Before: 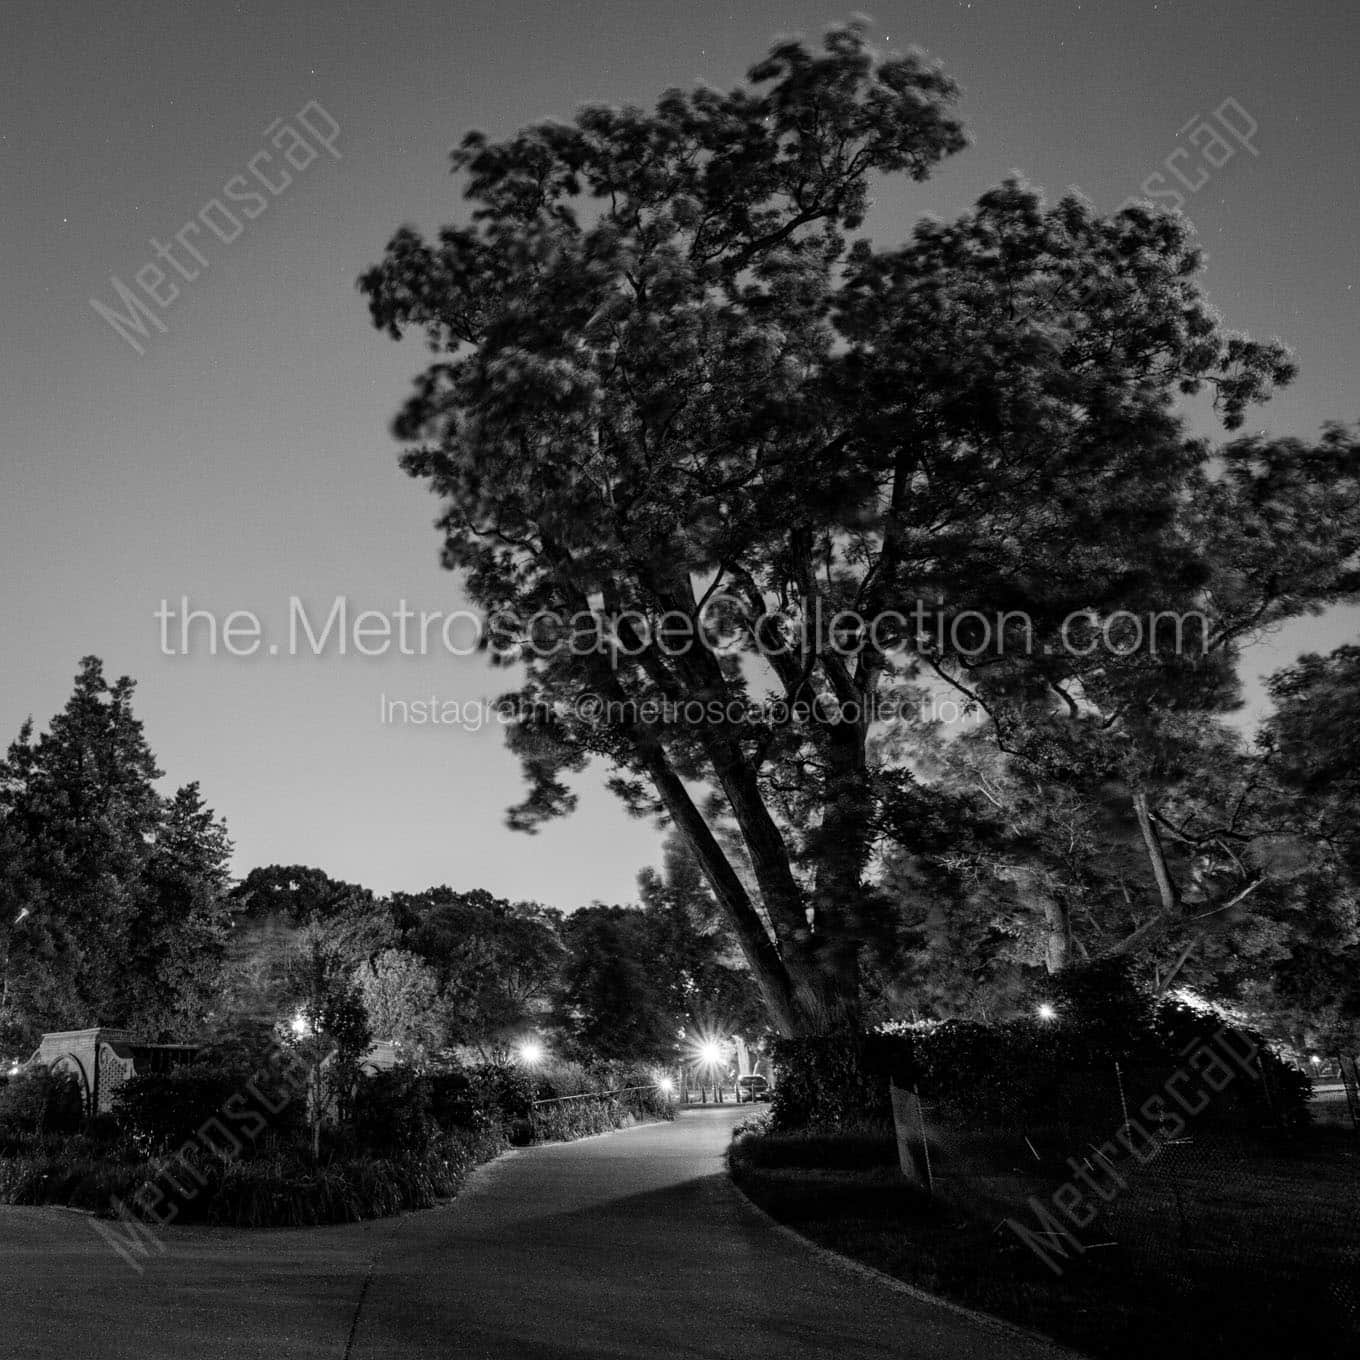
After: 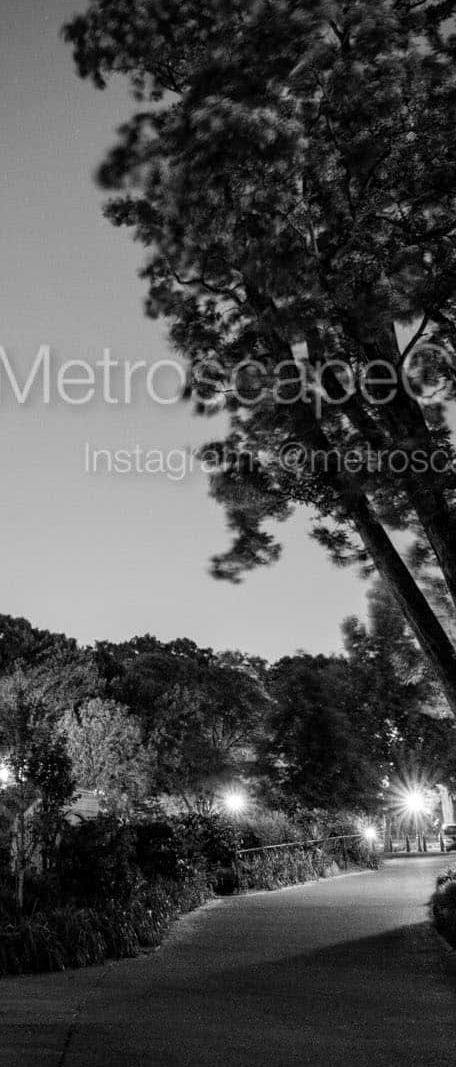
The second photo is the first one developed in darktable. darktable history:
vignetting: unbound false
crop and rotate: left 21.77%, top 18.528%, right 44.676%, bottom 2.997%
